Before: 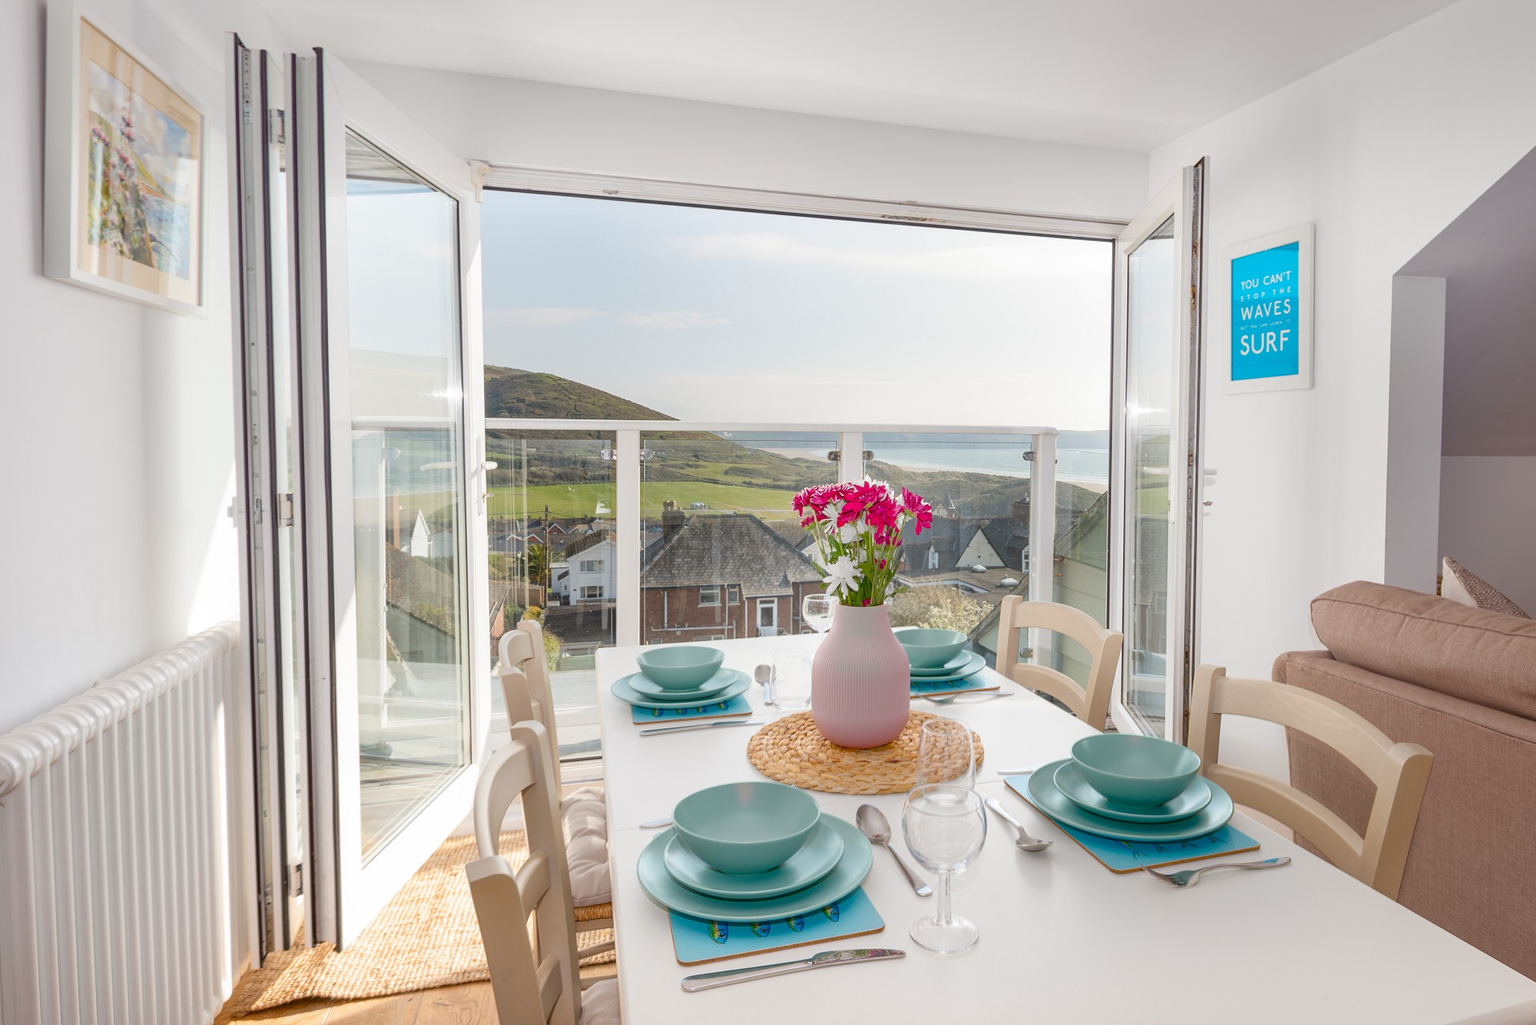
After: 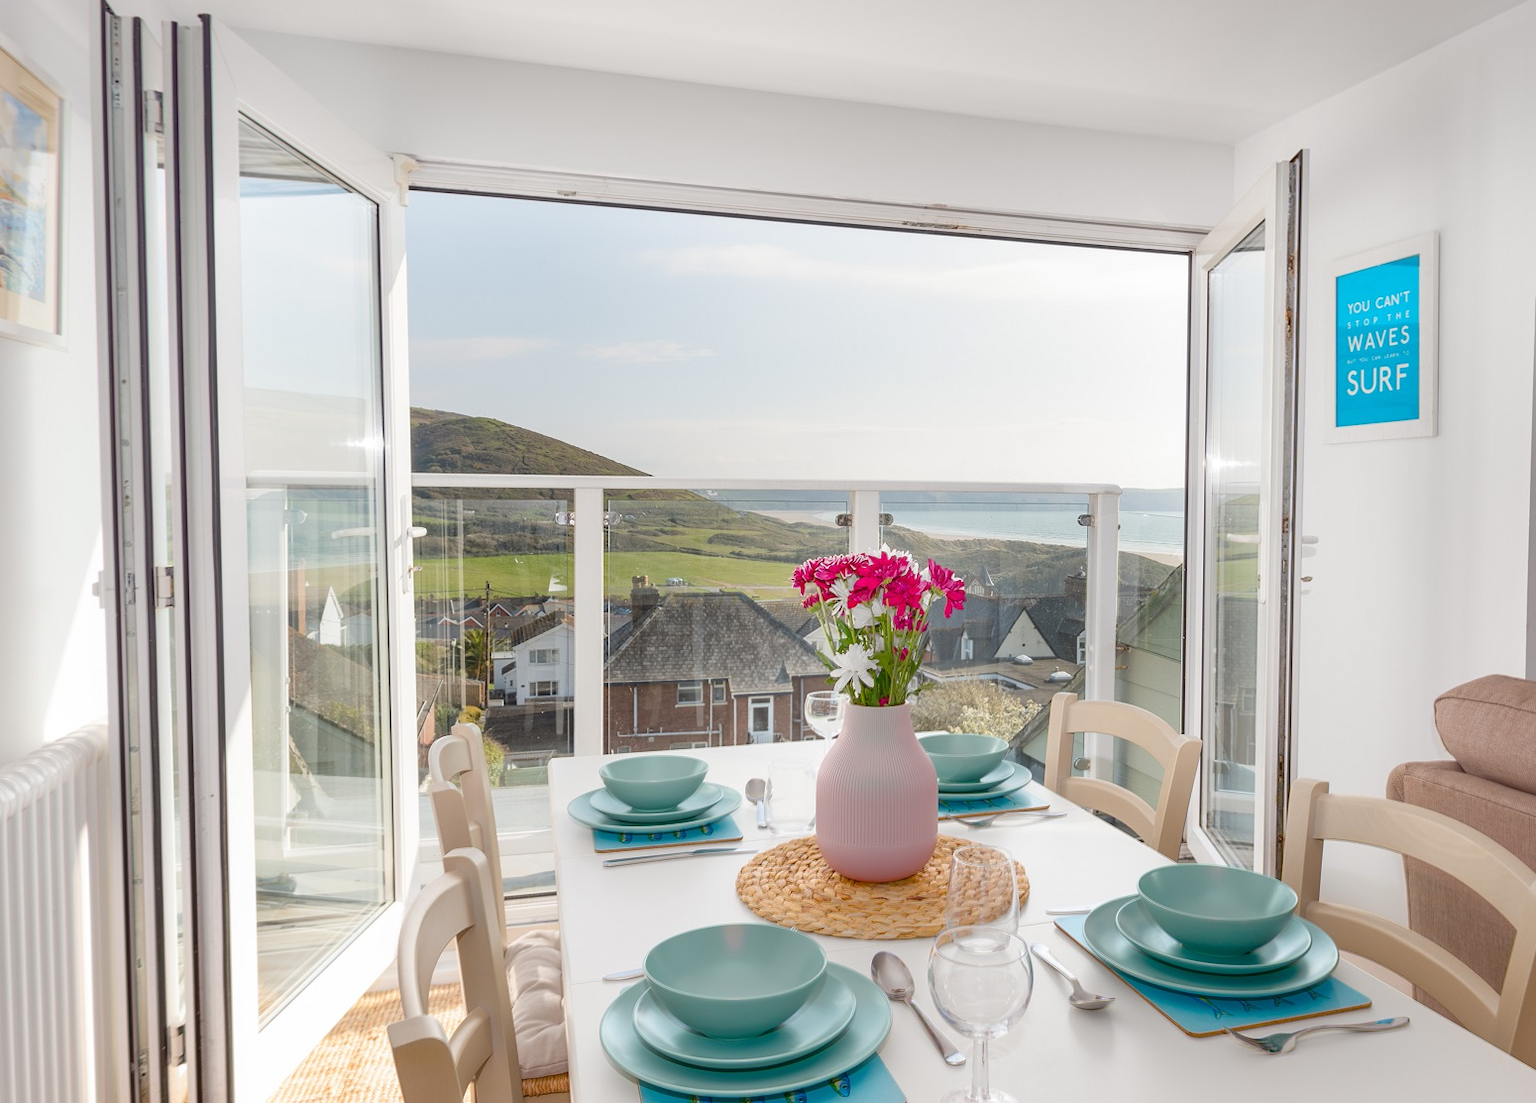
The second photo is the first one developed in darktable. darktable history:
crop: left 9.955%, top 3.568%, right 9.309%, bottom 9.463%
